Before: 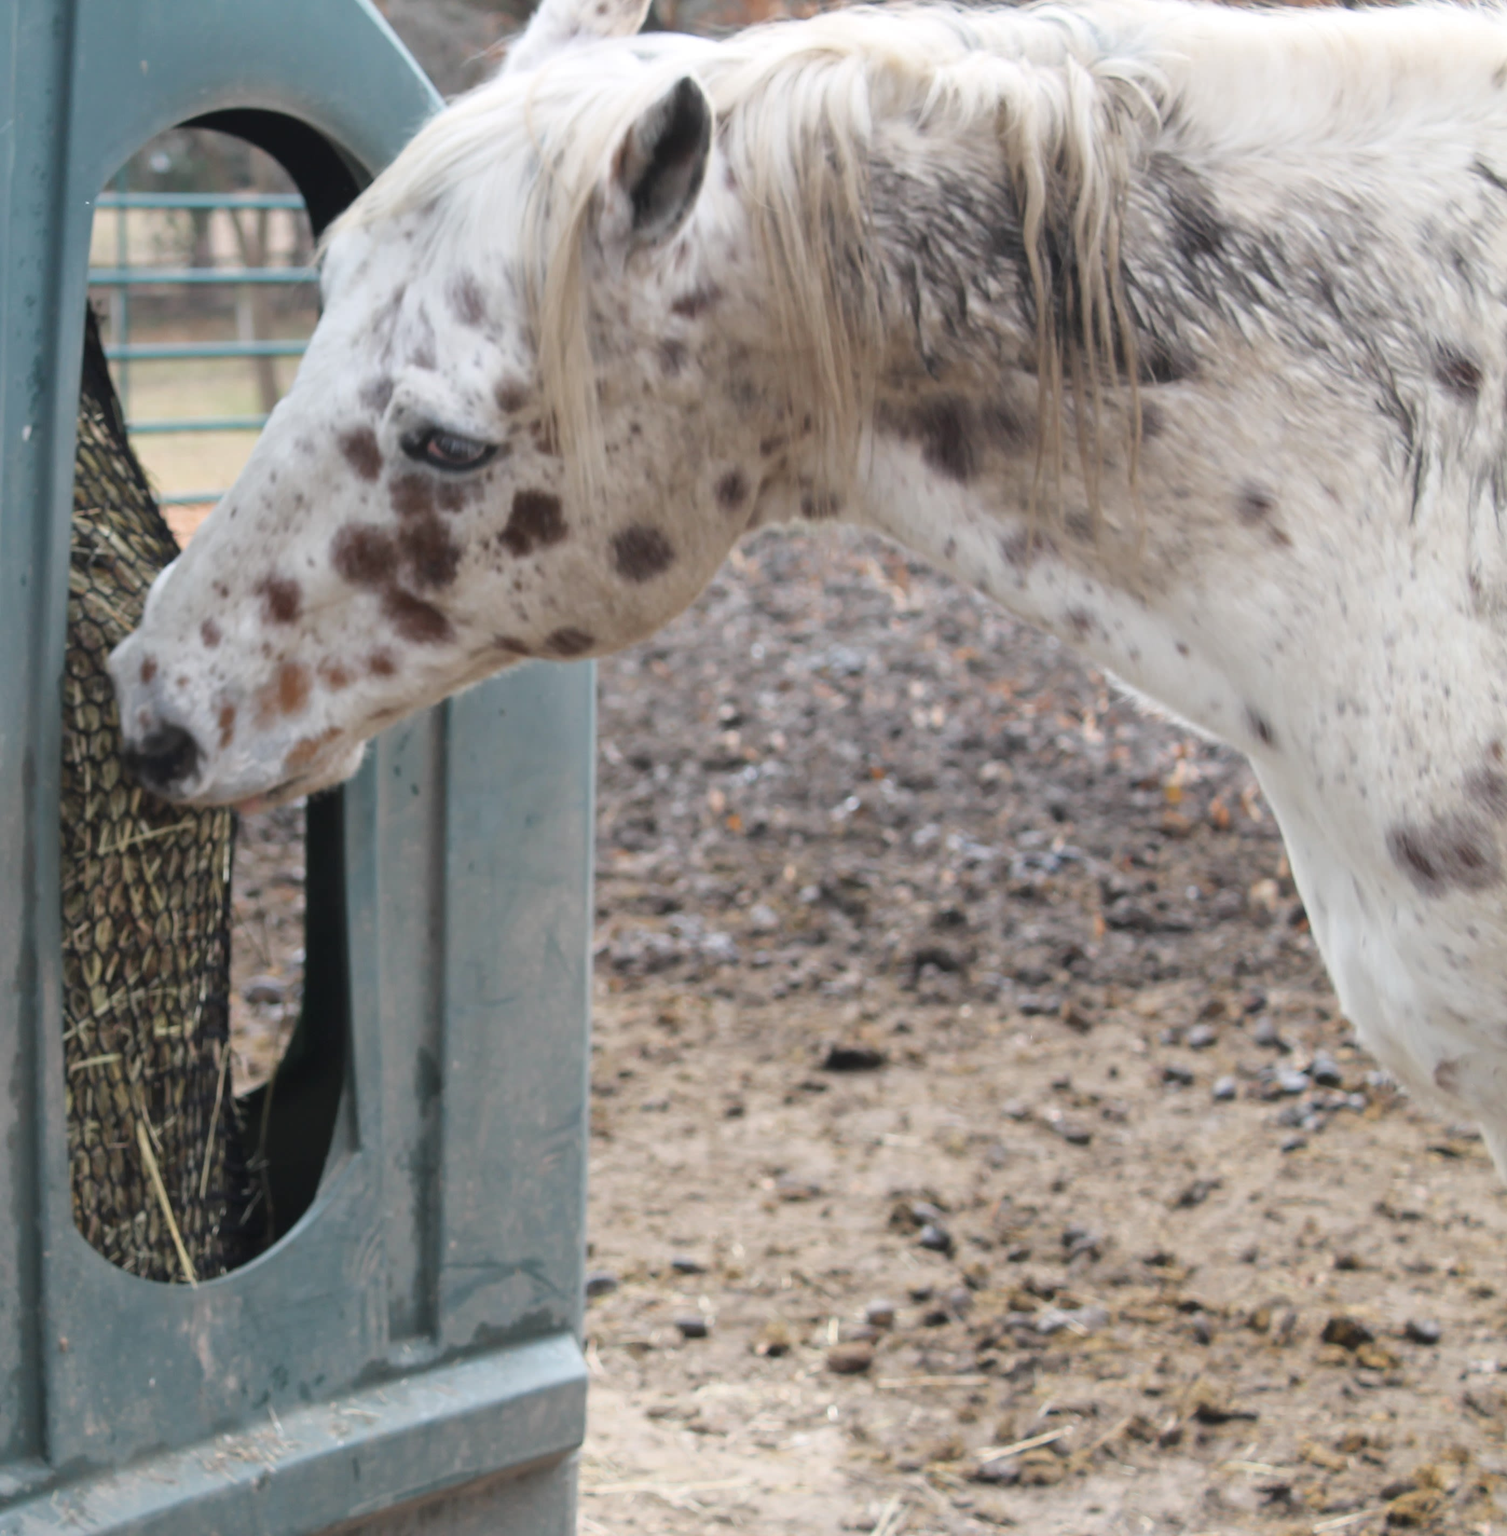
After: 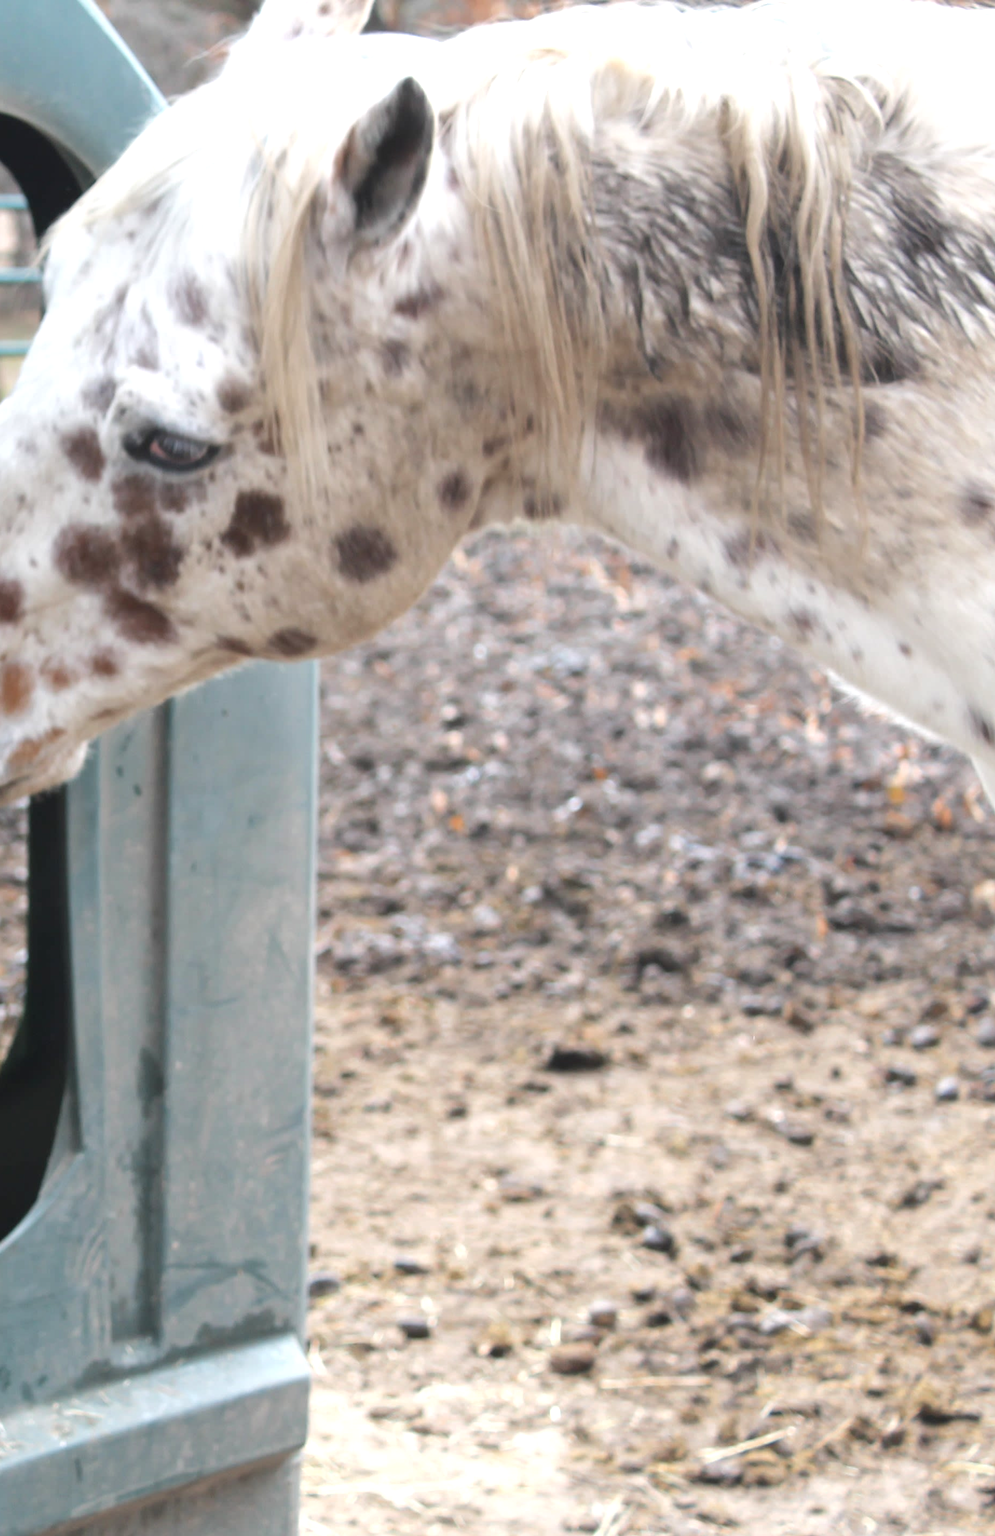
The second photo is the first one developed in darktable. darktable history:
exposure: exposure 0.6 EV, compensate highlight preservation false
crop and rotate: left 18.442%, right 15.508%
